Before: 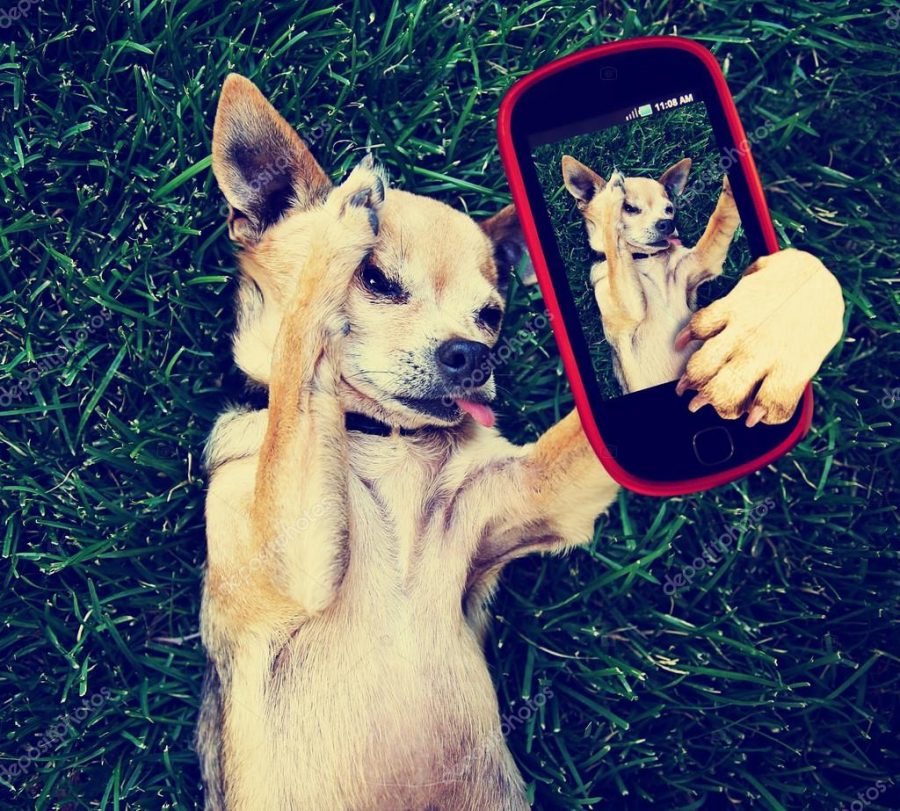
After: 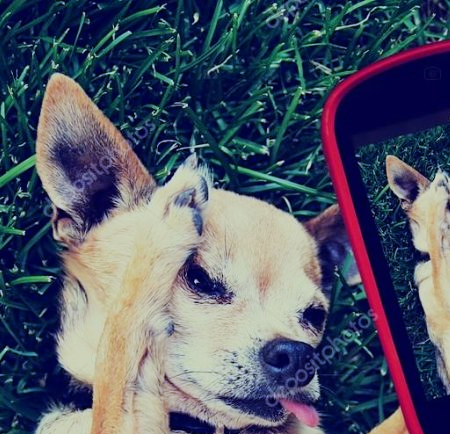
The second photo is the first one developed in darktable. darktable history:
filmic rgb: white relative exposure 3.85 EV, hardness 4.3
white balance: red 0.931, blue 1.11
crop: left 19.556%, right 30.401%, bottom 46.458%
